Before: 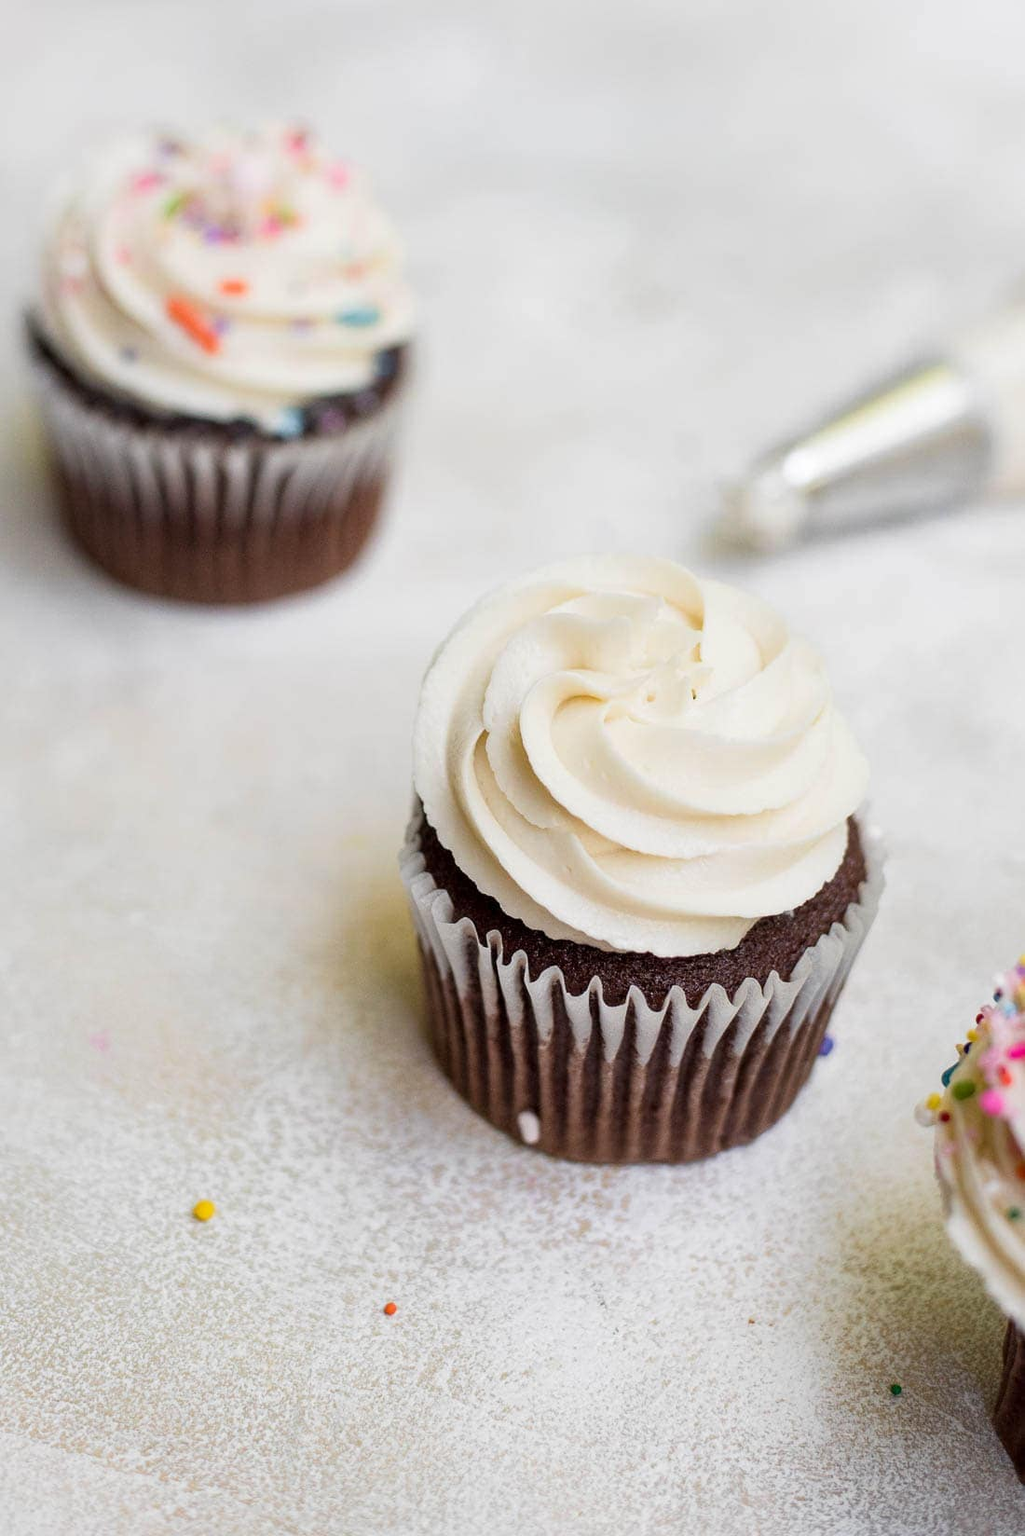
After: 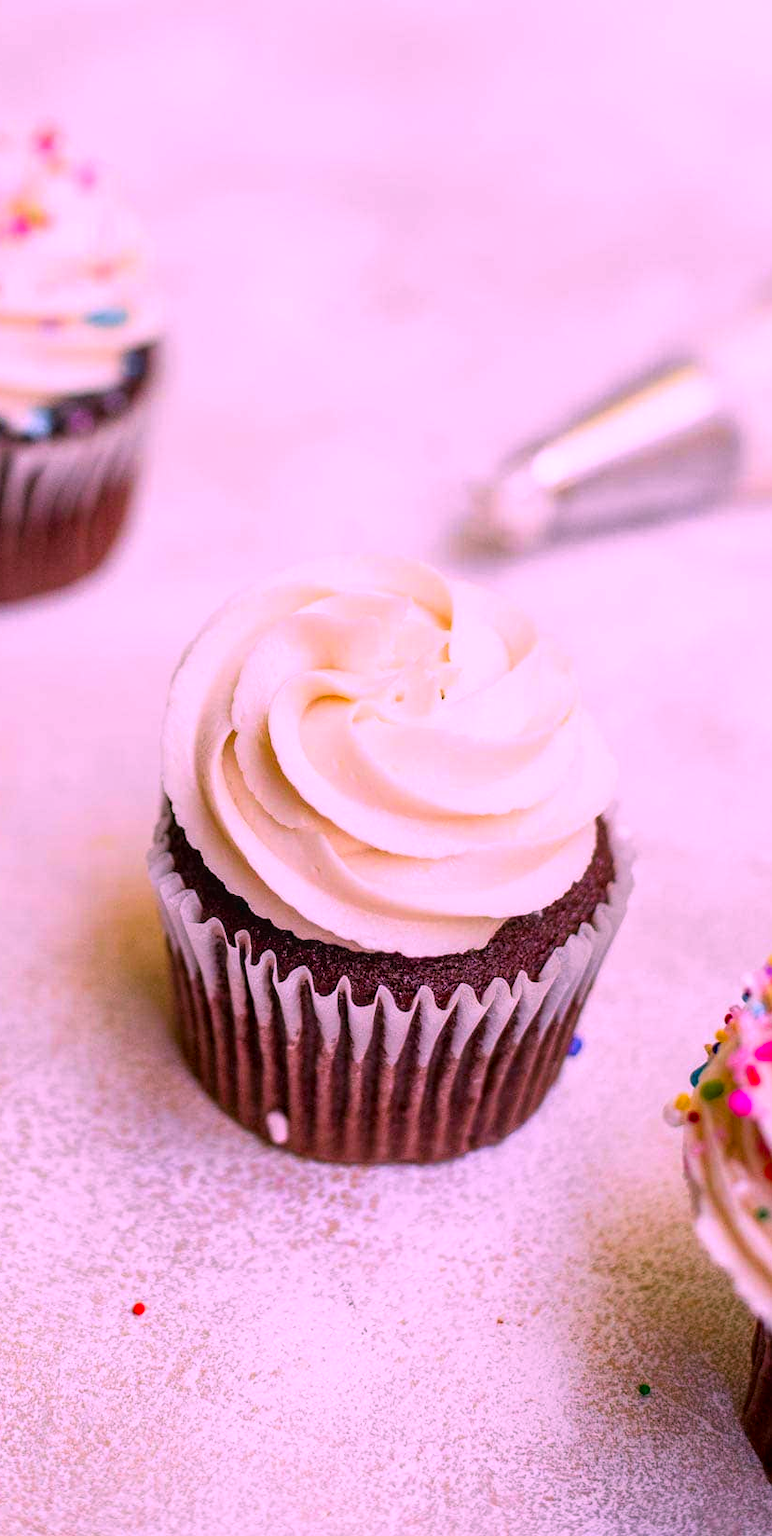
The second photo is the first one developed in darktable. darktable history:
crop and rotate: left 24.6%
tone equalizer: on, module defaults
local contrast: on, module defaults
color correction: highlights a* 19.5, highlights b* -11.53, saturation 1.69
